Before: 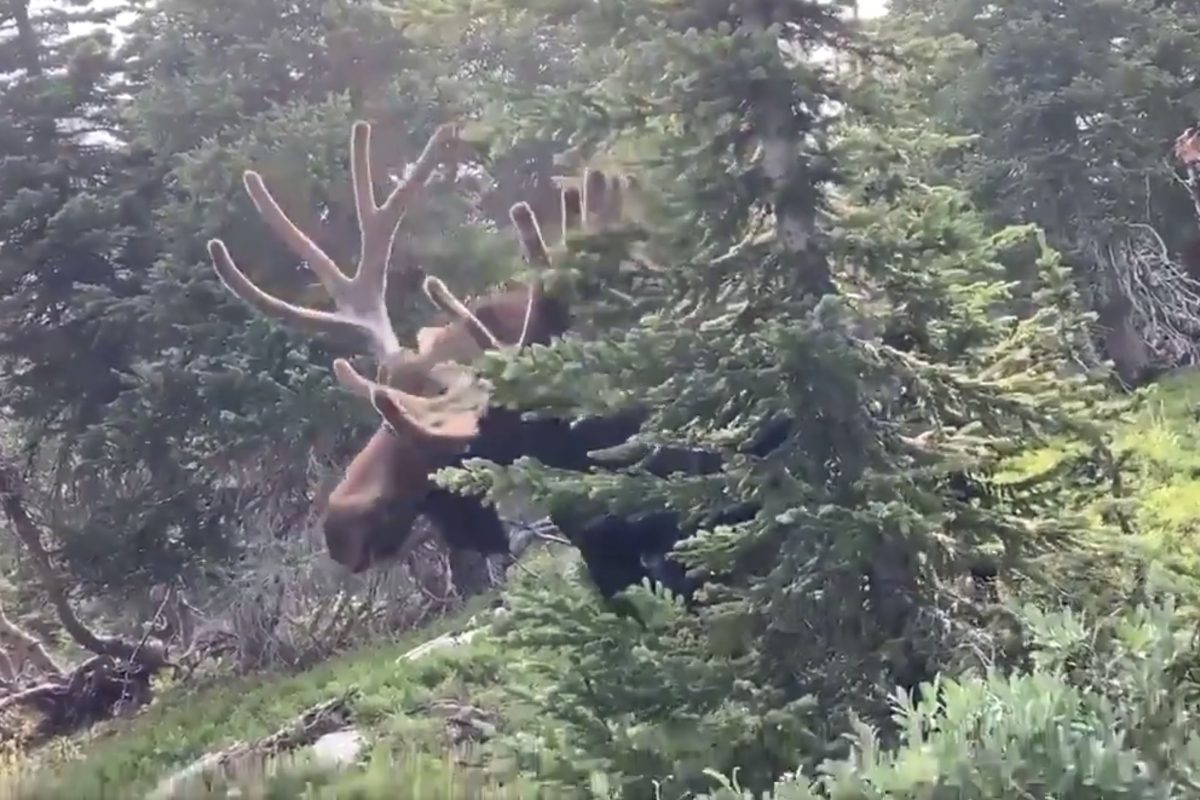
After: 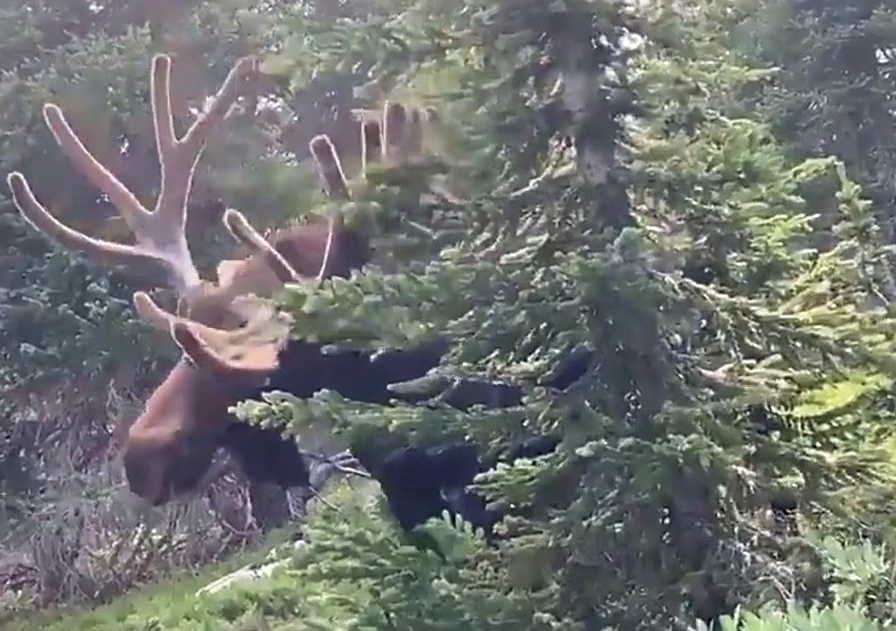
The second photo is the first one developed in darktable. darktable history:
crop: left 16.692%, top 8.443%, right 8.57%, bottom 12.674%
sharpen: on, module defaults
velvia: on, module defaults
